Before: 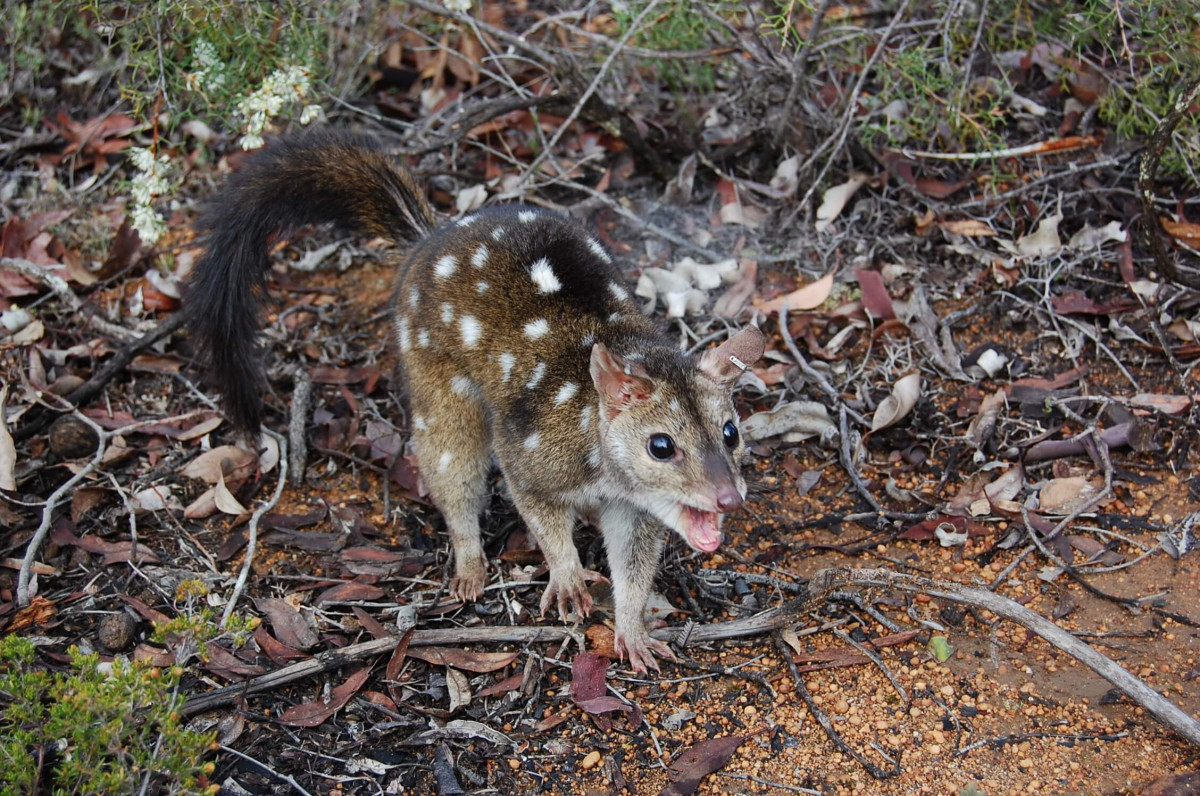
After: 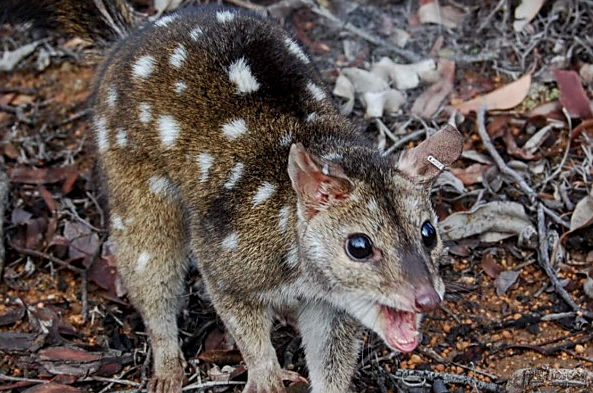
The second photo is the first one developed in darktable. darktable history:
local contrast: detail 130%
crop: left 25.203%, top 25.247%, right 25.322%, bottom 25.366%
sharpen: on, module defaults
shadows and highlights: radius 121.16, shadows 21.75, white point adjustment -9.6, highlights -15.03, soften with gaussian
